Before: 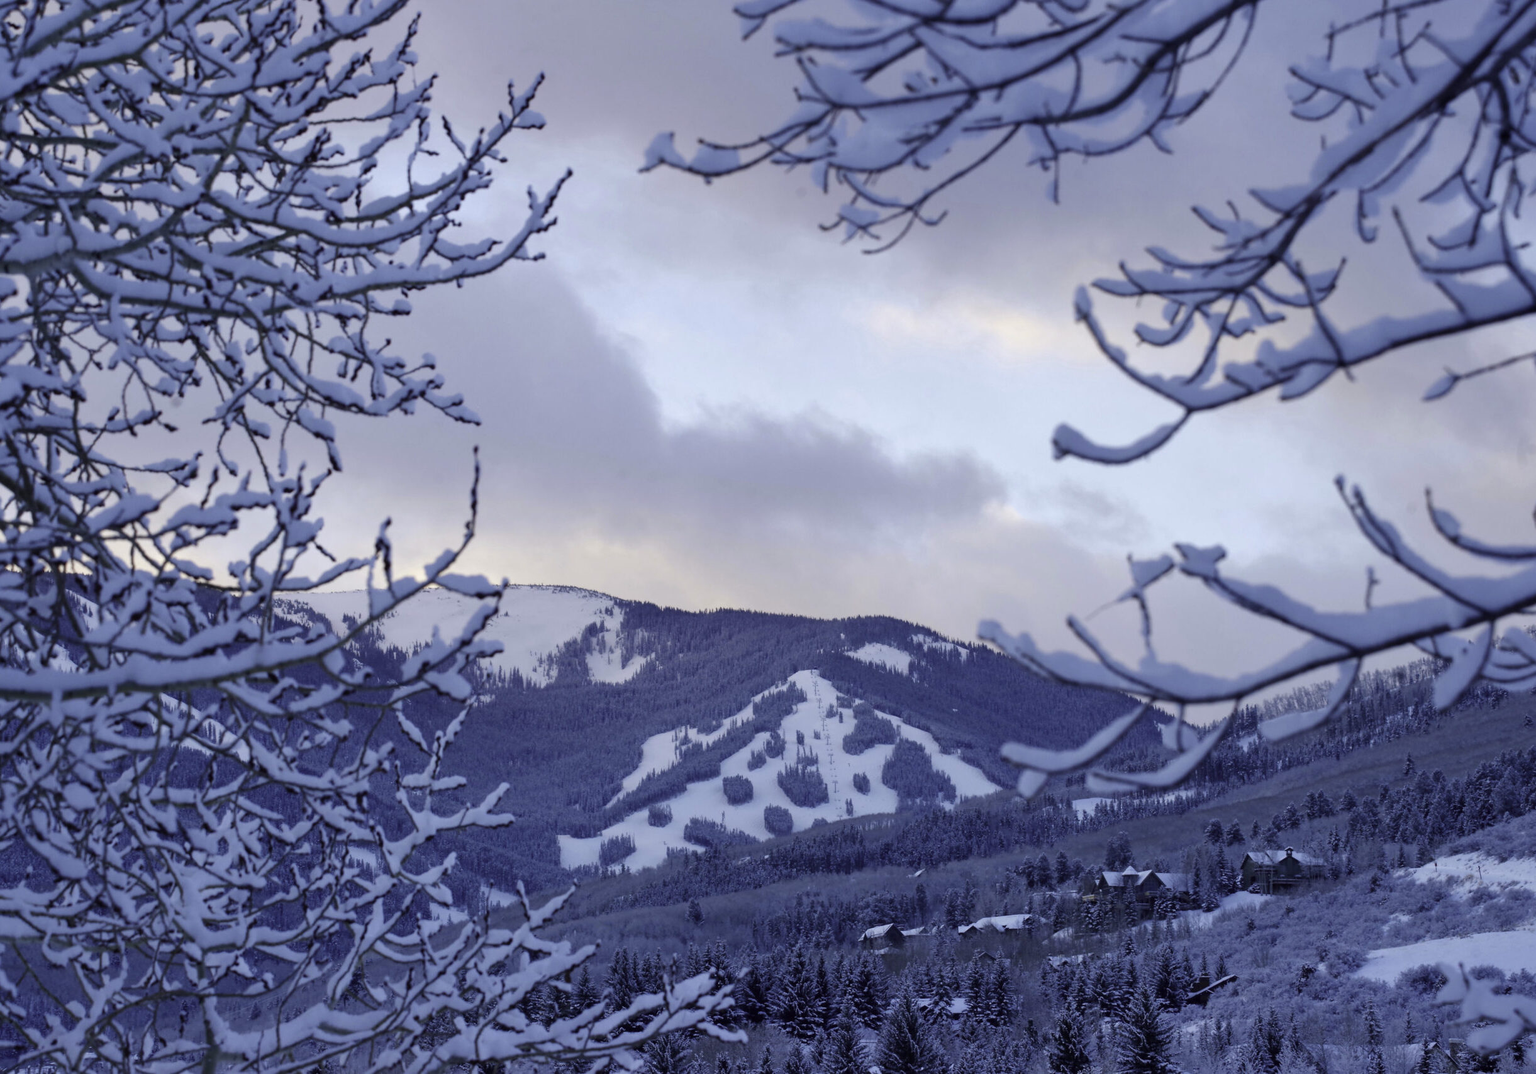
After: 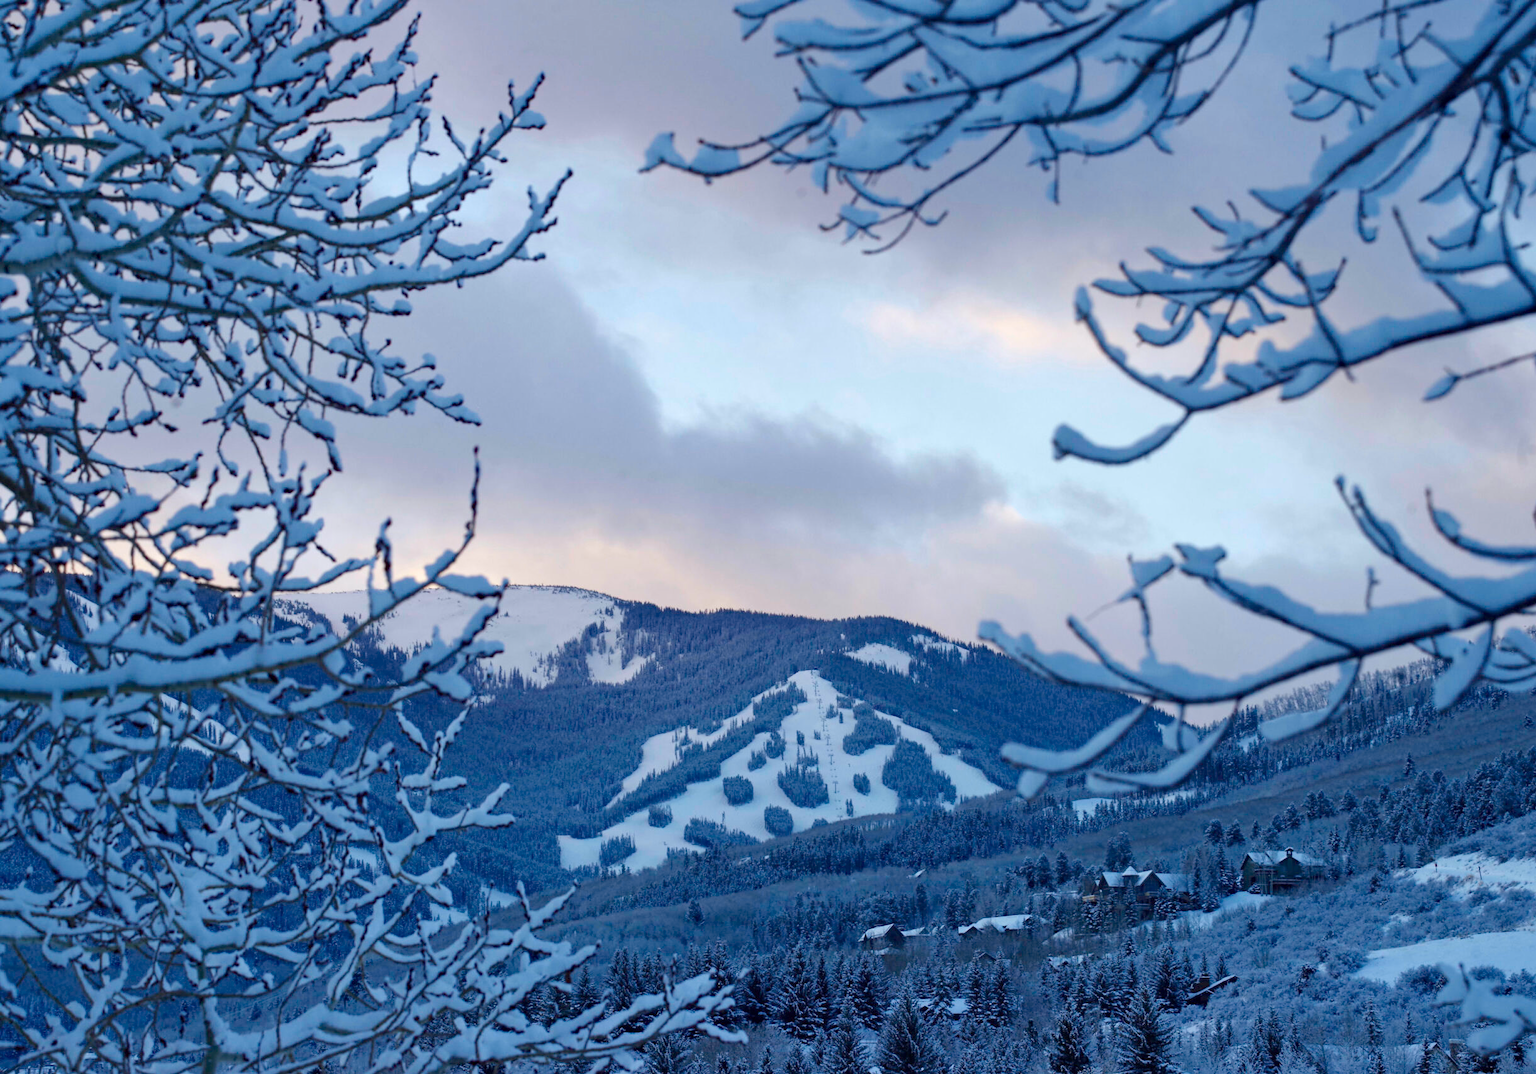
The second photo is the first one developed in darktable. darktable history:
haze removal: compatibility mode true, adaptive false
fill light: on, module defaults
contrast brightness saturation: contrast 0.08, saturation 0.02
